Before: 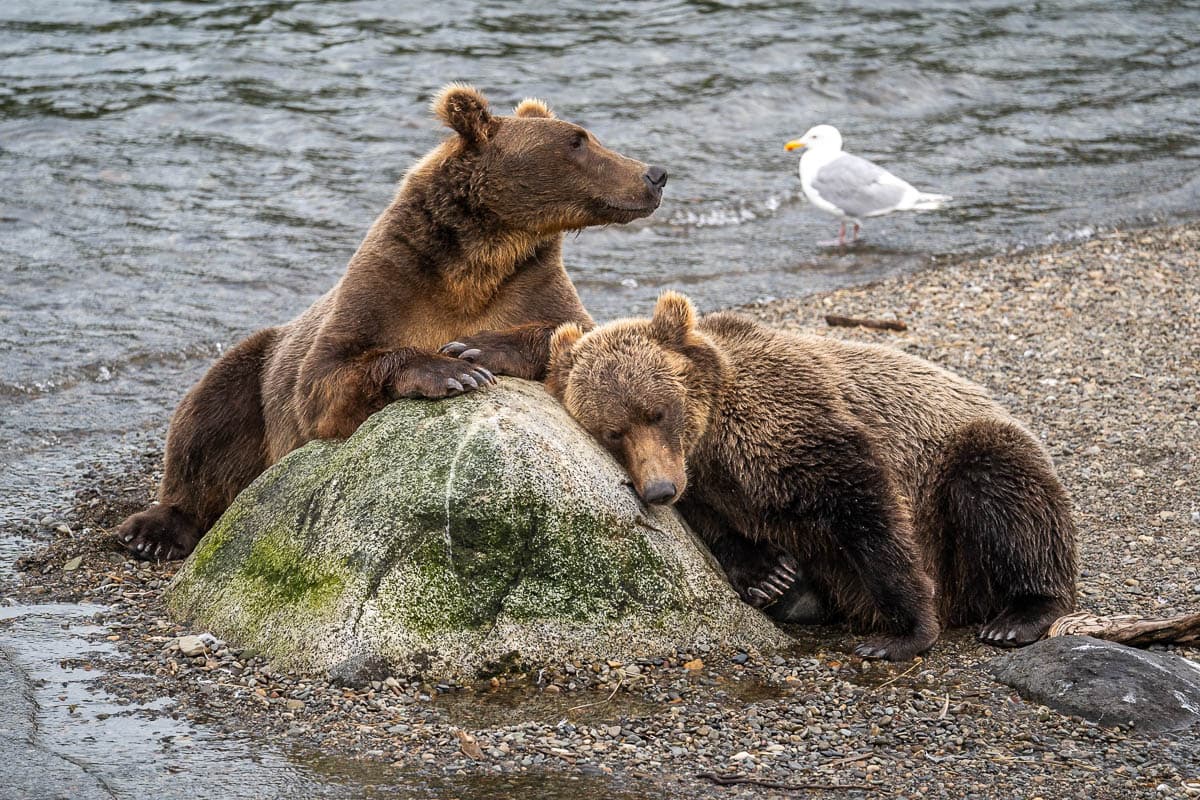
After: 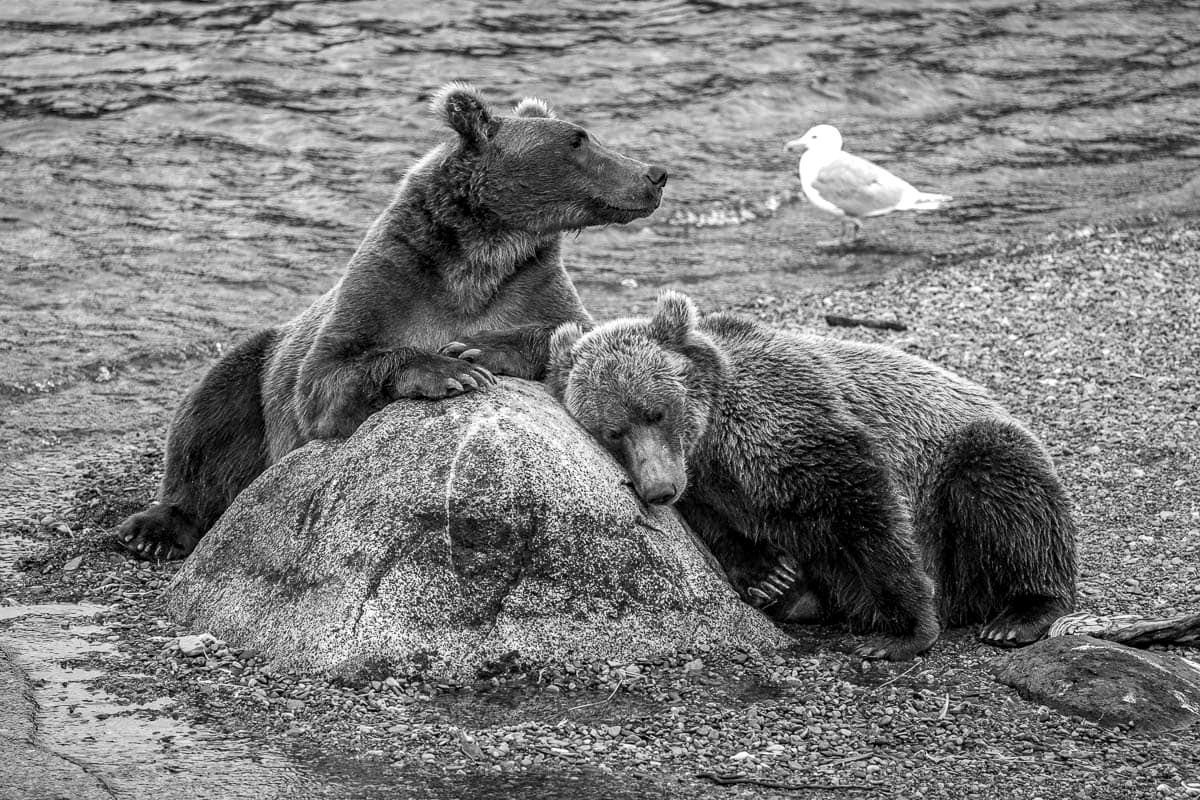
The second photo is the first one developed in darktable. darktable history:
contrast brightness saturation: saturation -1
fill light: on, module defaults
local contrast: on, module defaults
haze removal: compatibility mode true, adaptive false
